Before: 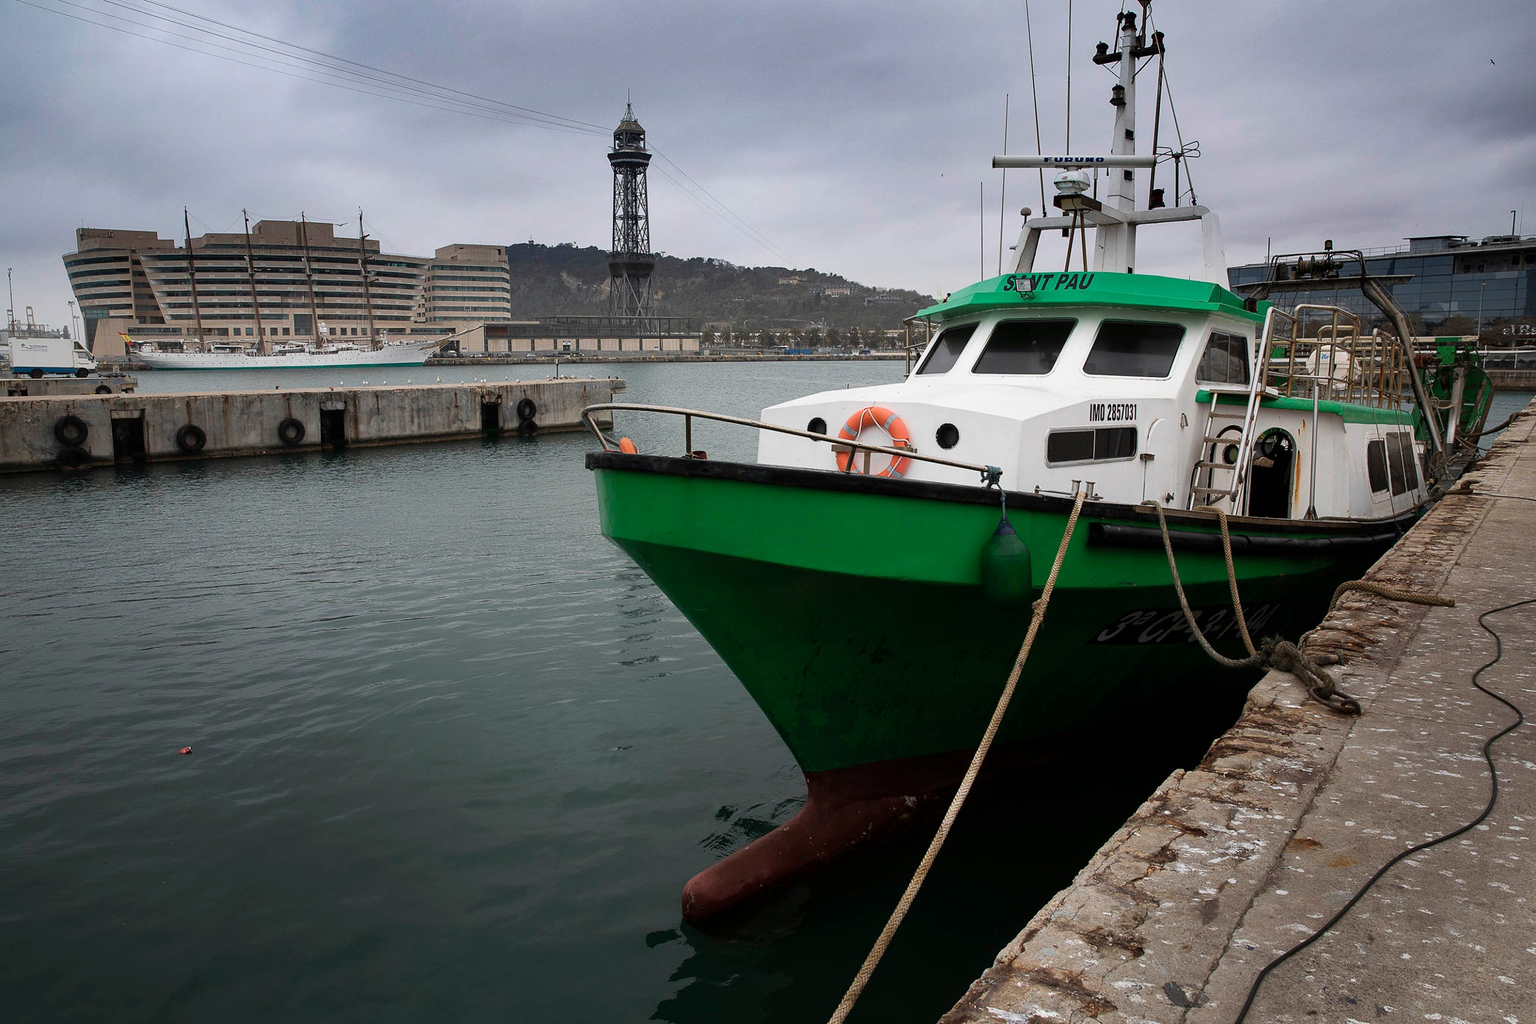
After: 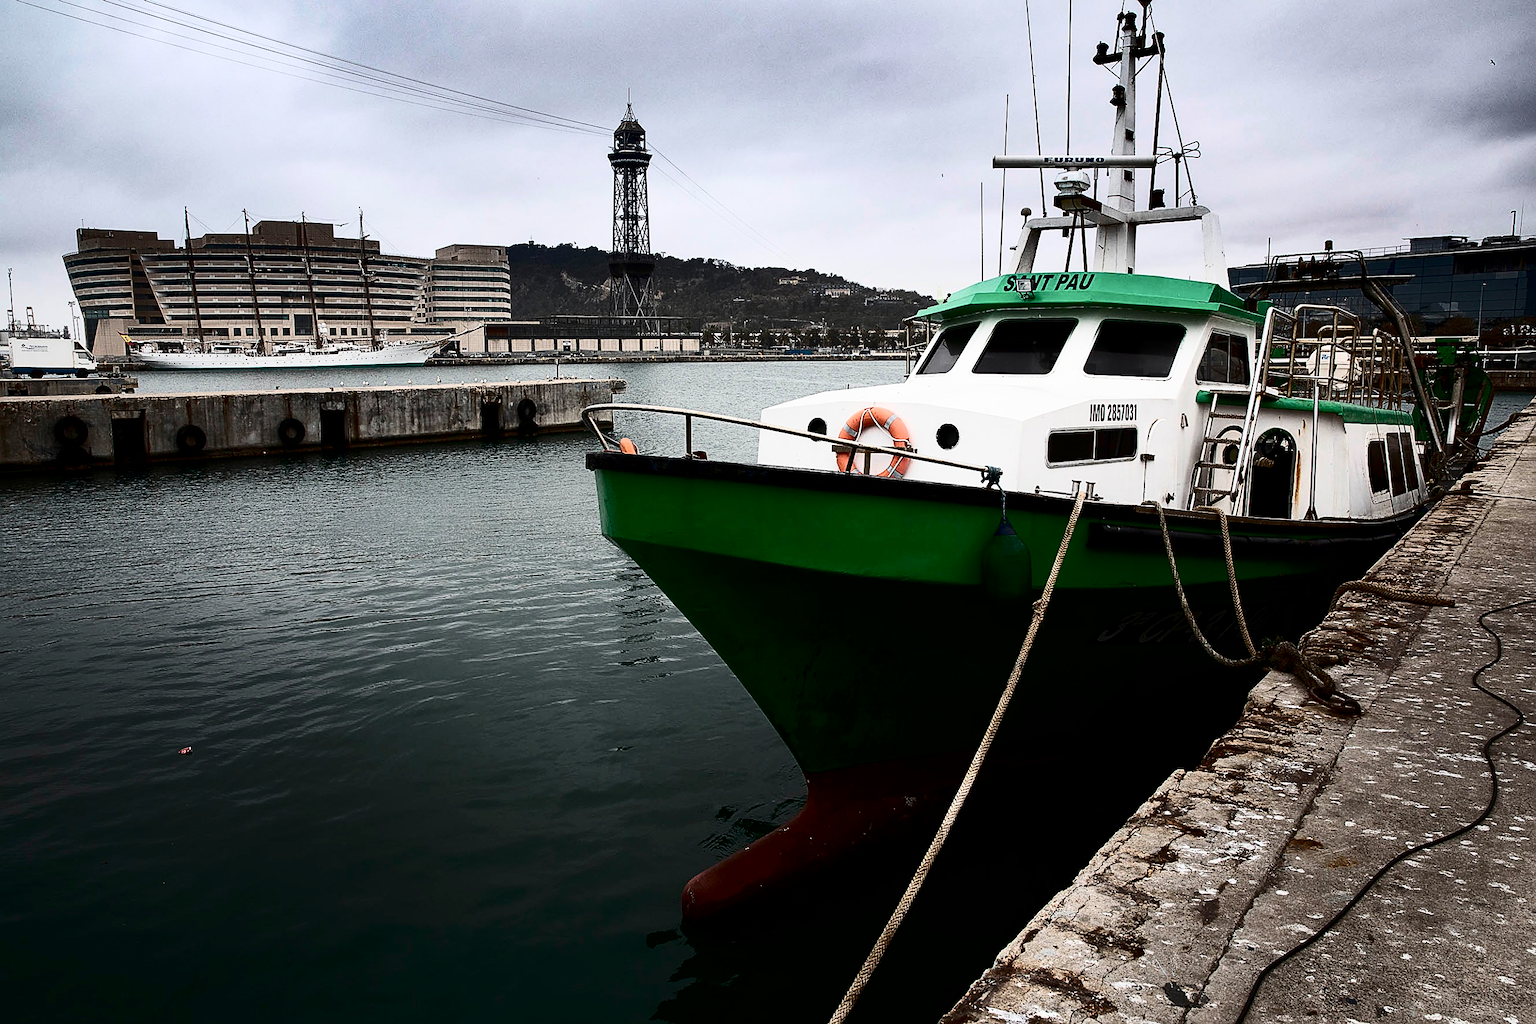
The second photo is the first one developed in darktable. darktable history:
contrast brightness saturation: contrast 0.5, saturation -0.1
sharpen: on, module defaults
exposure: black level correction 0.005, exposure 0.014 EV, compensate highlight preservation false
